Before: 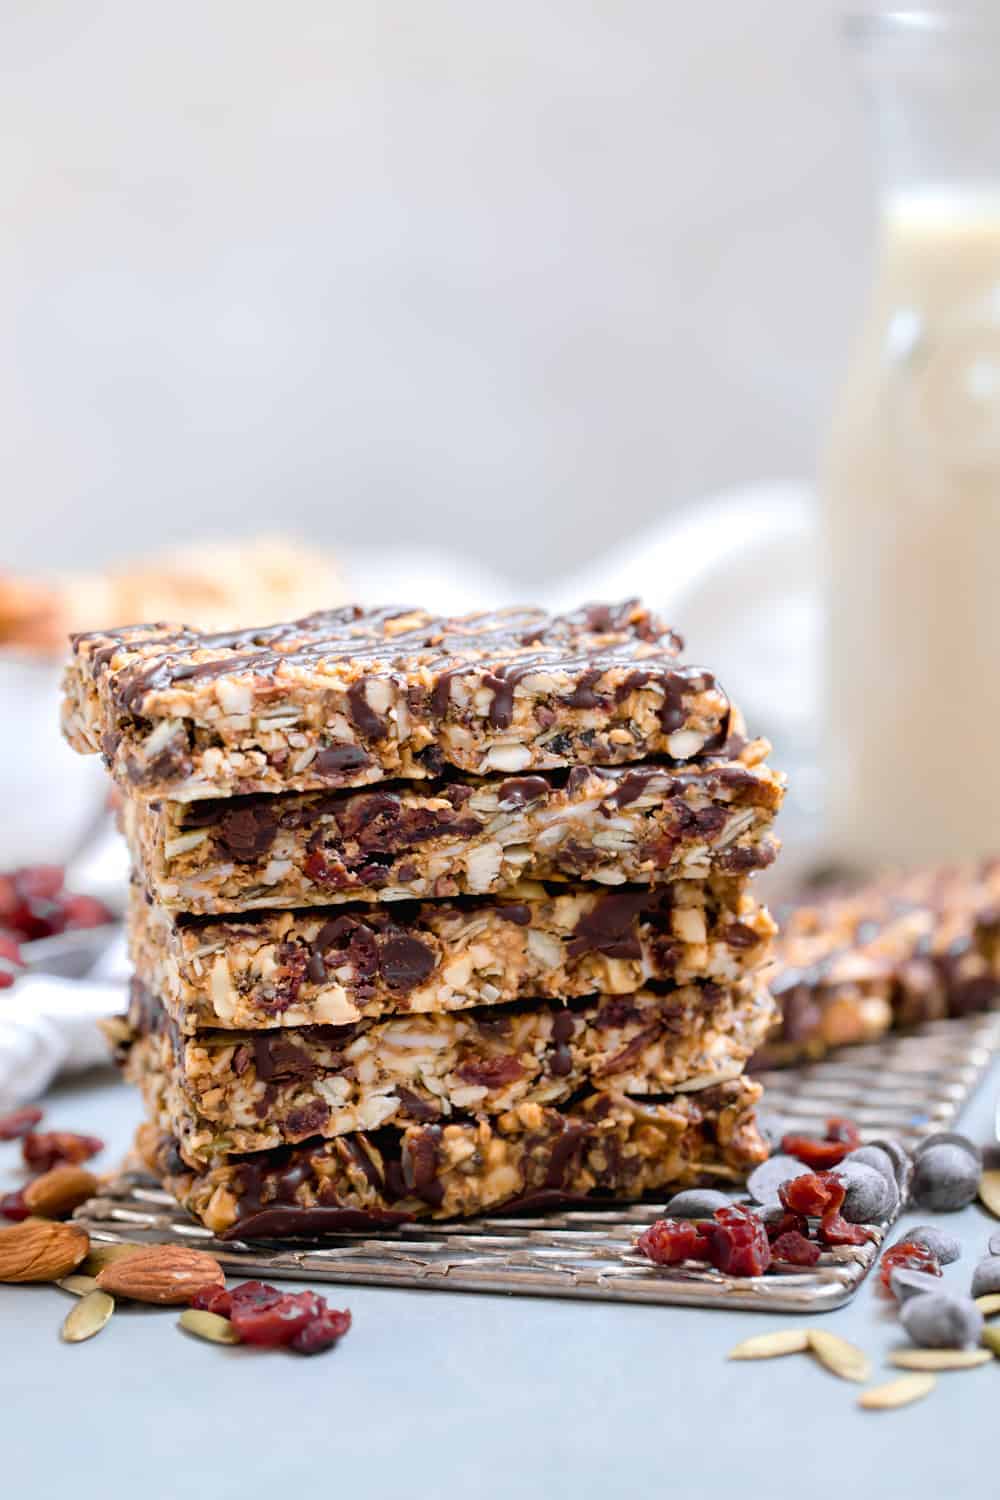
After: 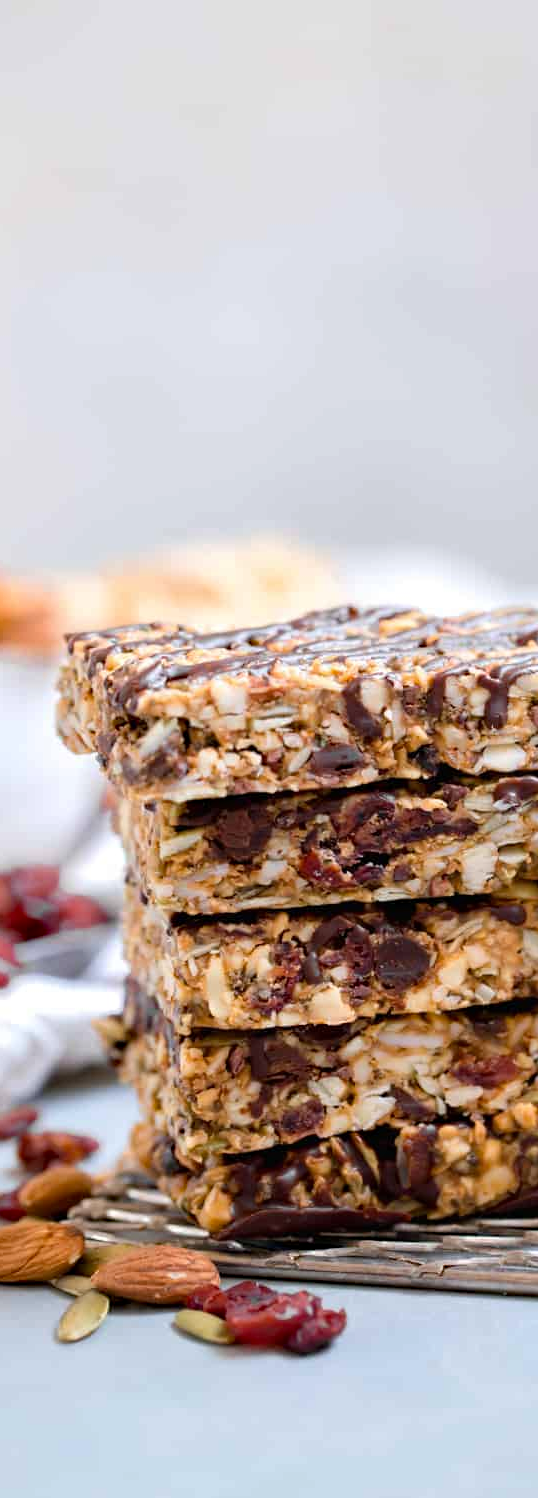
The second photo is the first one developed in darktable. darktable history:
crop: left 0.587%, right 45.588%, bottom 0.086%
haze removal: compatibility mode true, adaptive false
